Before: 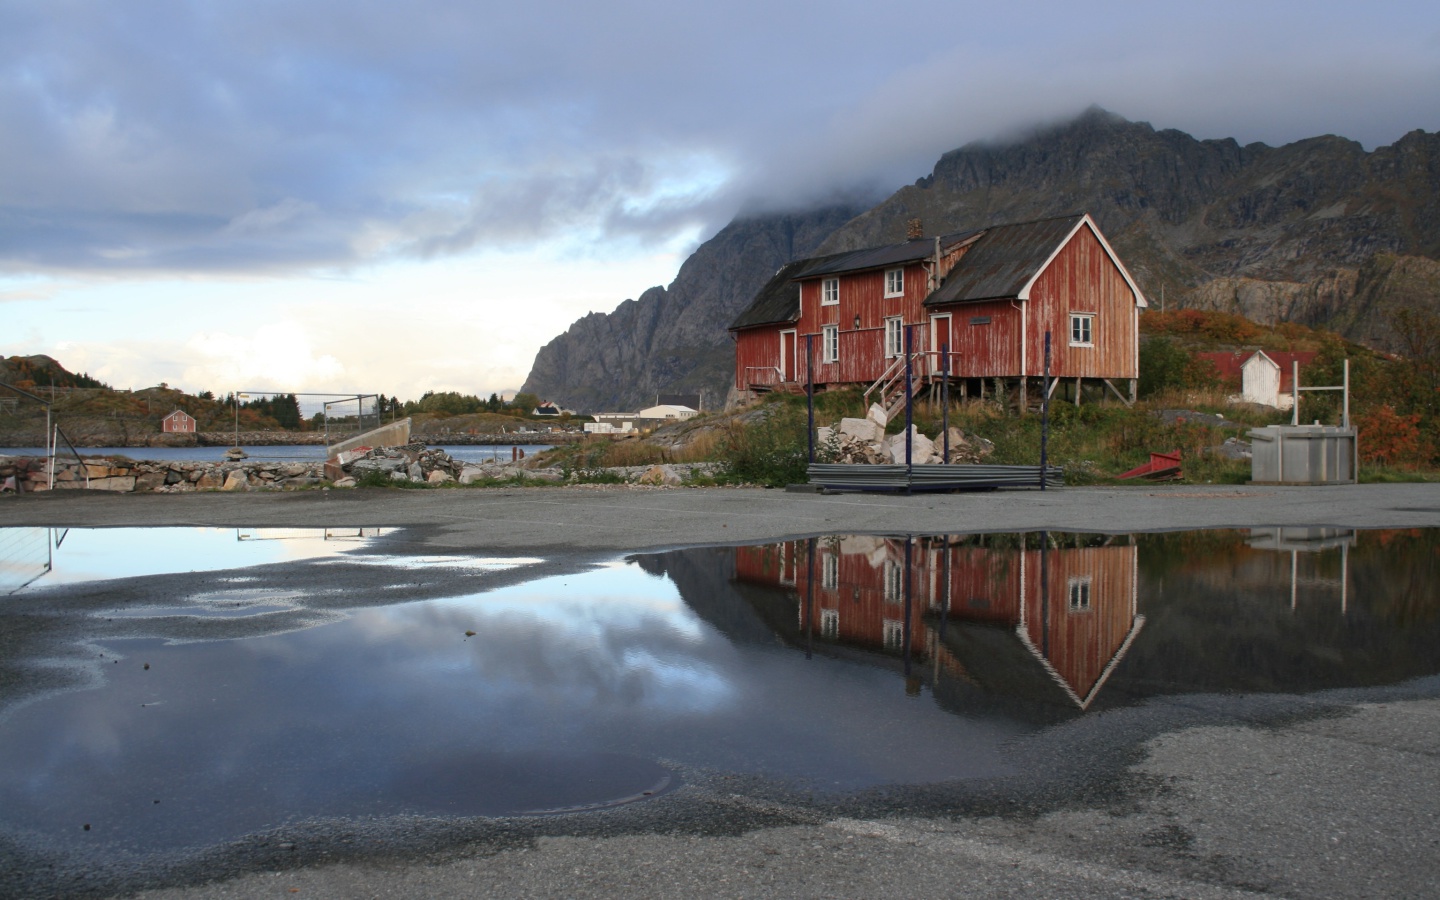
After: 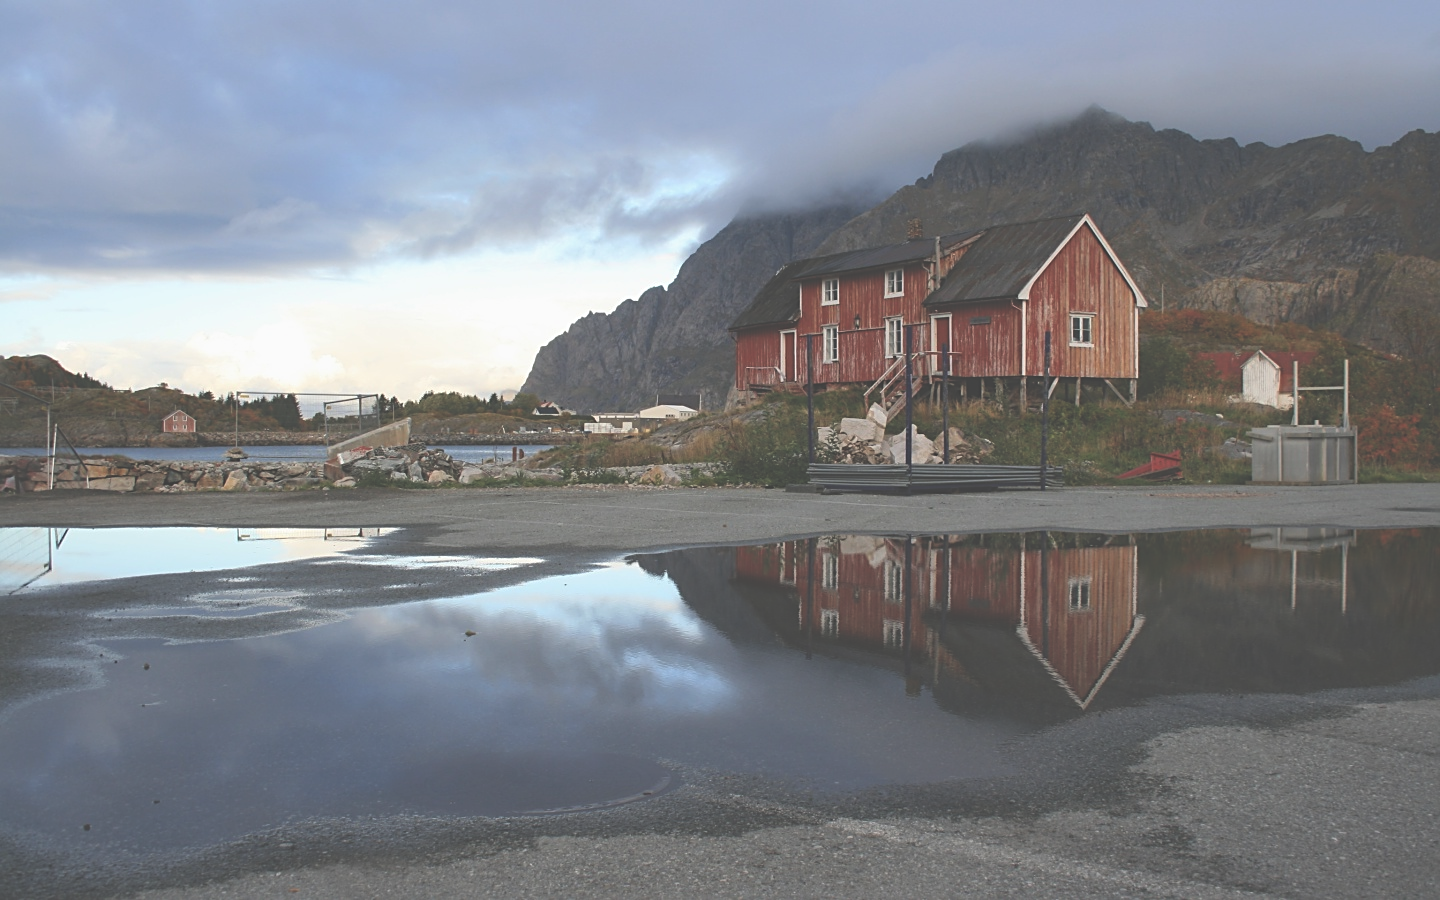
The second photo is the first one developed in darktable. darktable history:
sharpen: amount 0.471
exposure: black level correction -0.06, exposure -0.049 EV, compensate highlight preservation false
